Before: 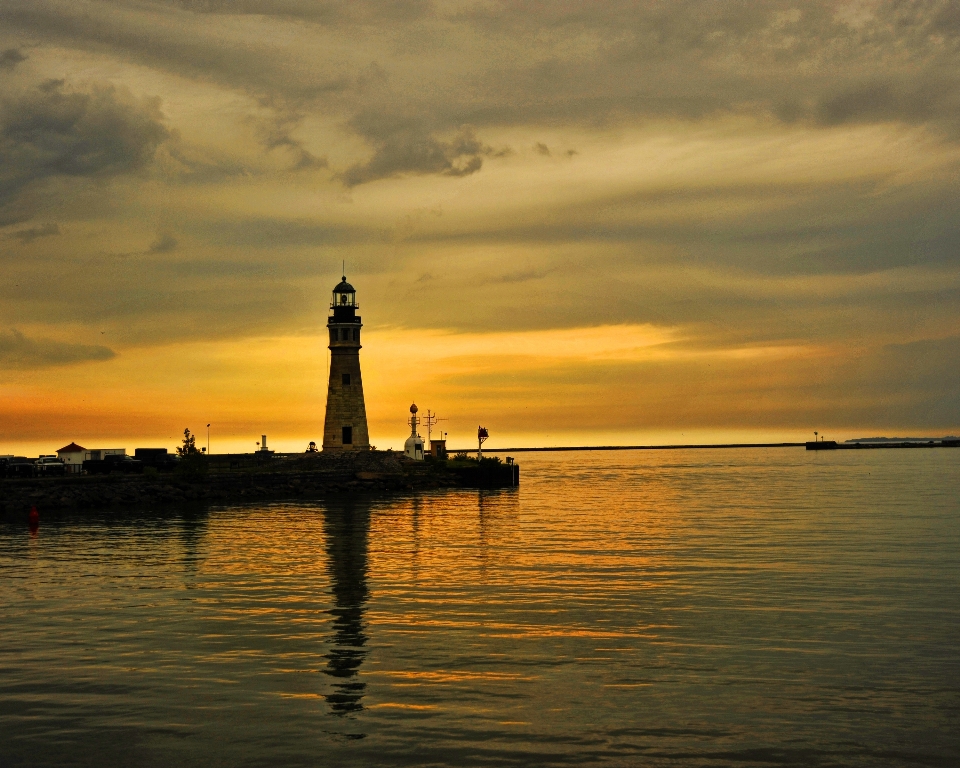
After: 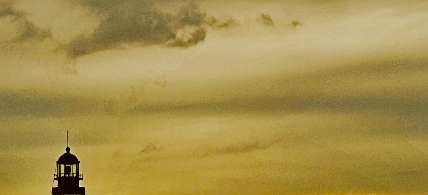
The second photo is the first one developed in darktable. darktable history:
crop: left 28.779%, top 16.807%, right 26.593%, bottom 57.734%
color correction: highlights a* -1.51, highlights b* 10.65, shadows a* 0.474, shadows b* 18.83
filmic rgb: black relative exposure -5.15 EV, white relative exposure 3.99 EV, hardness 2.88, contrast 1.299, highlights saturation mix -28.74%, add noise in highlights 0.002, preserve chrominance no, color science v3 (2019), use custom middle-gray values true, contrast in highlights soft
sharpen: amount 0.498
color calibration: illuminant as shot in camera, x 0.377, y 0.393, temperature 4167.47 K
